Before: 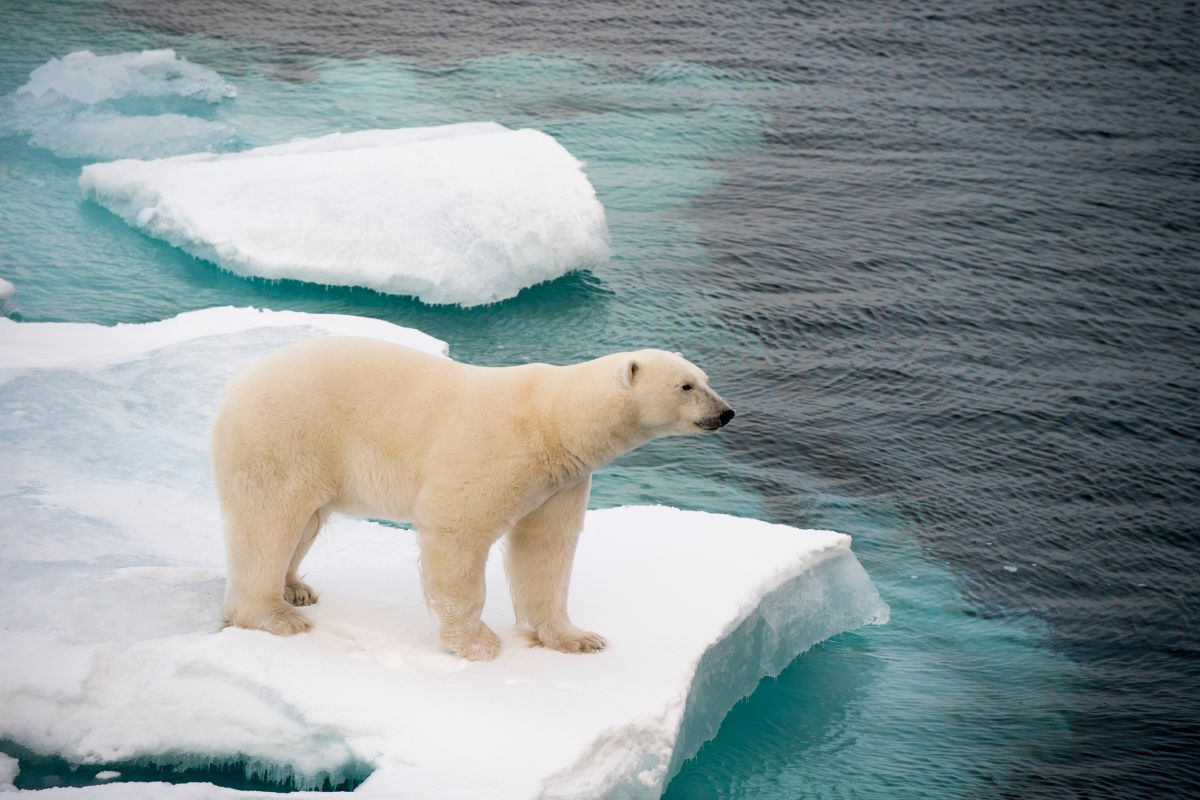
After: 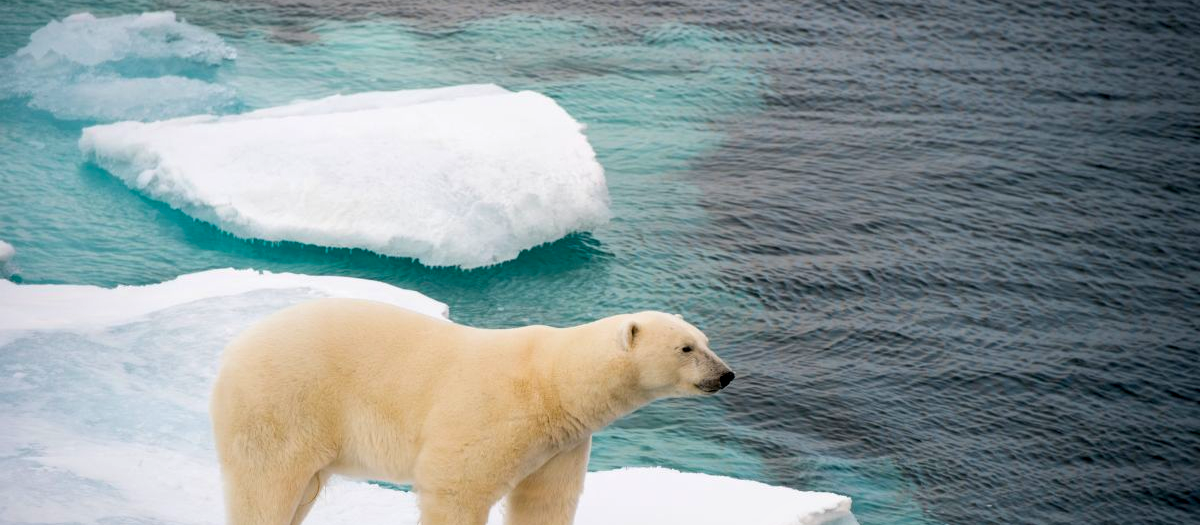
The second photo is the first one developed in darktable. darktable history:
local contrast: highlights 100%, shadows 100%, detail 120%, midtone range 0.2
color balance rgb: perceptual saturation grading › global saturation 20%, global vibrance 20%
crop and rotate: top 4.848%, bottom 29.503%
